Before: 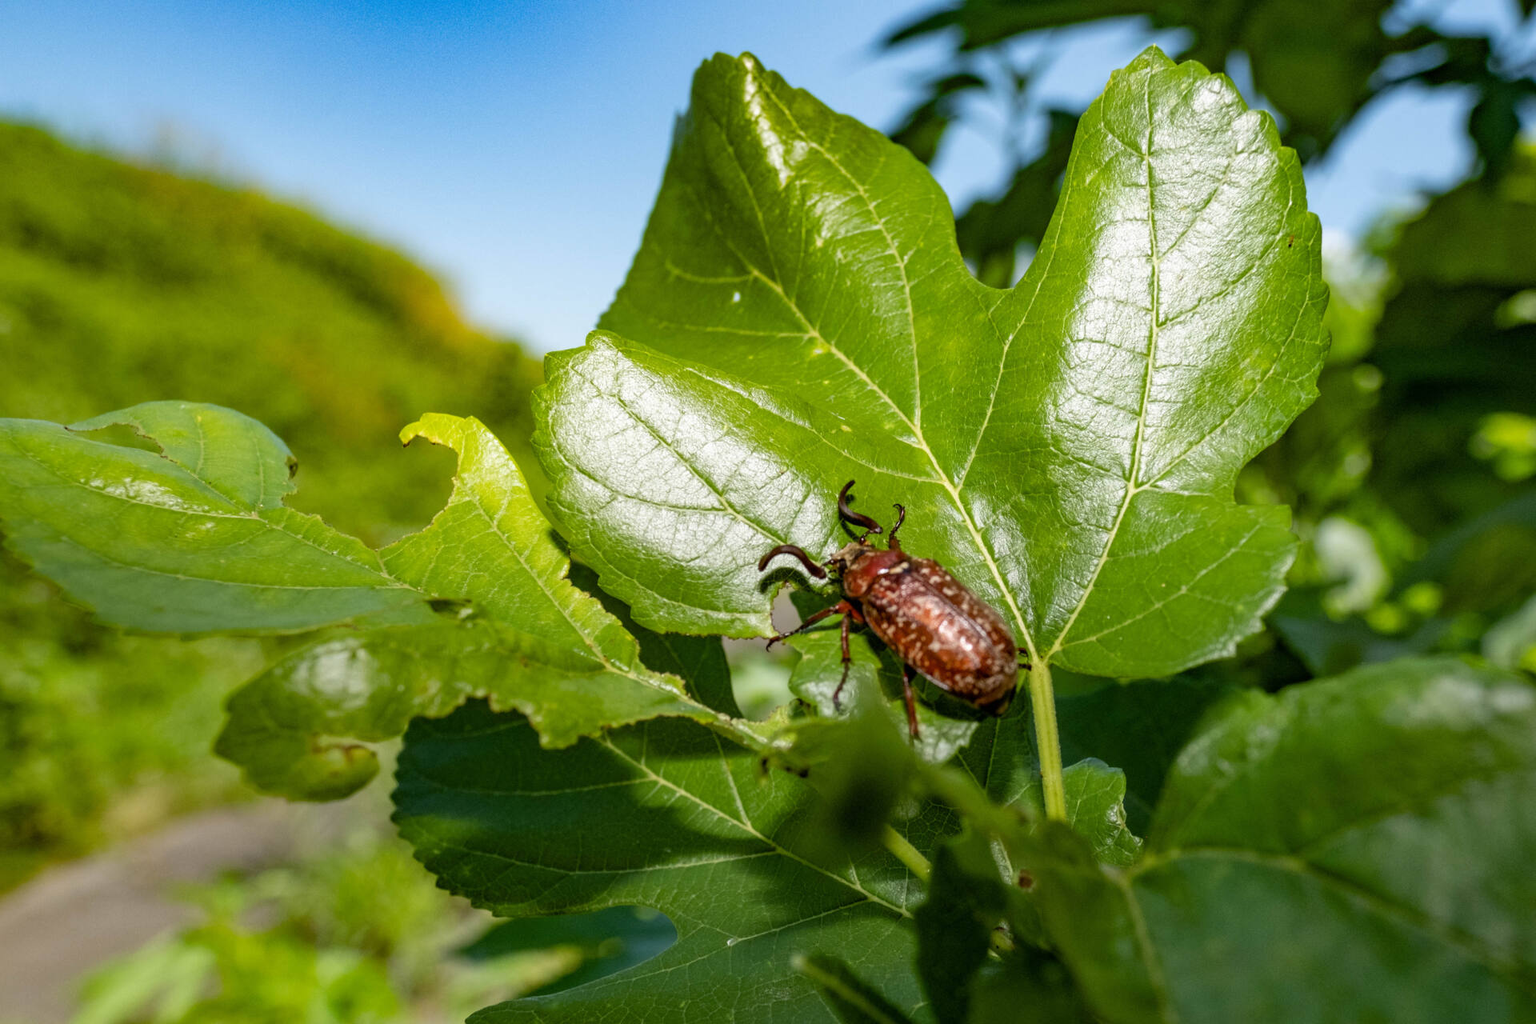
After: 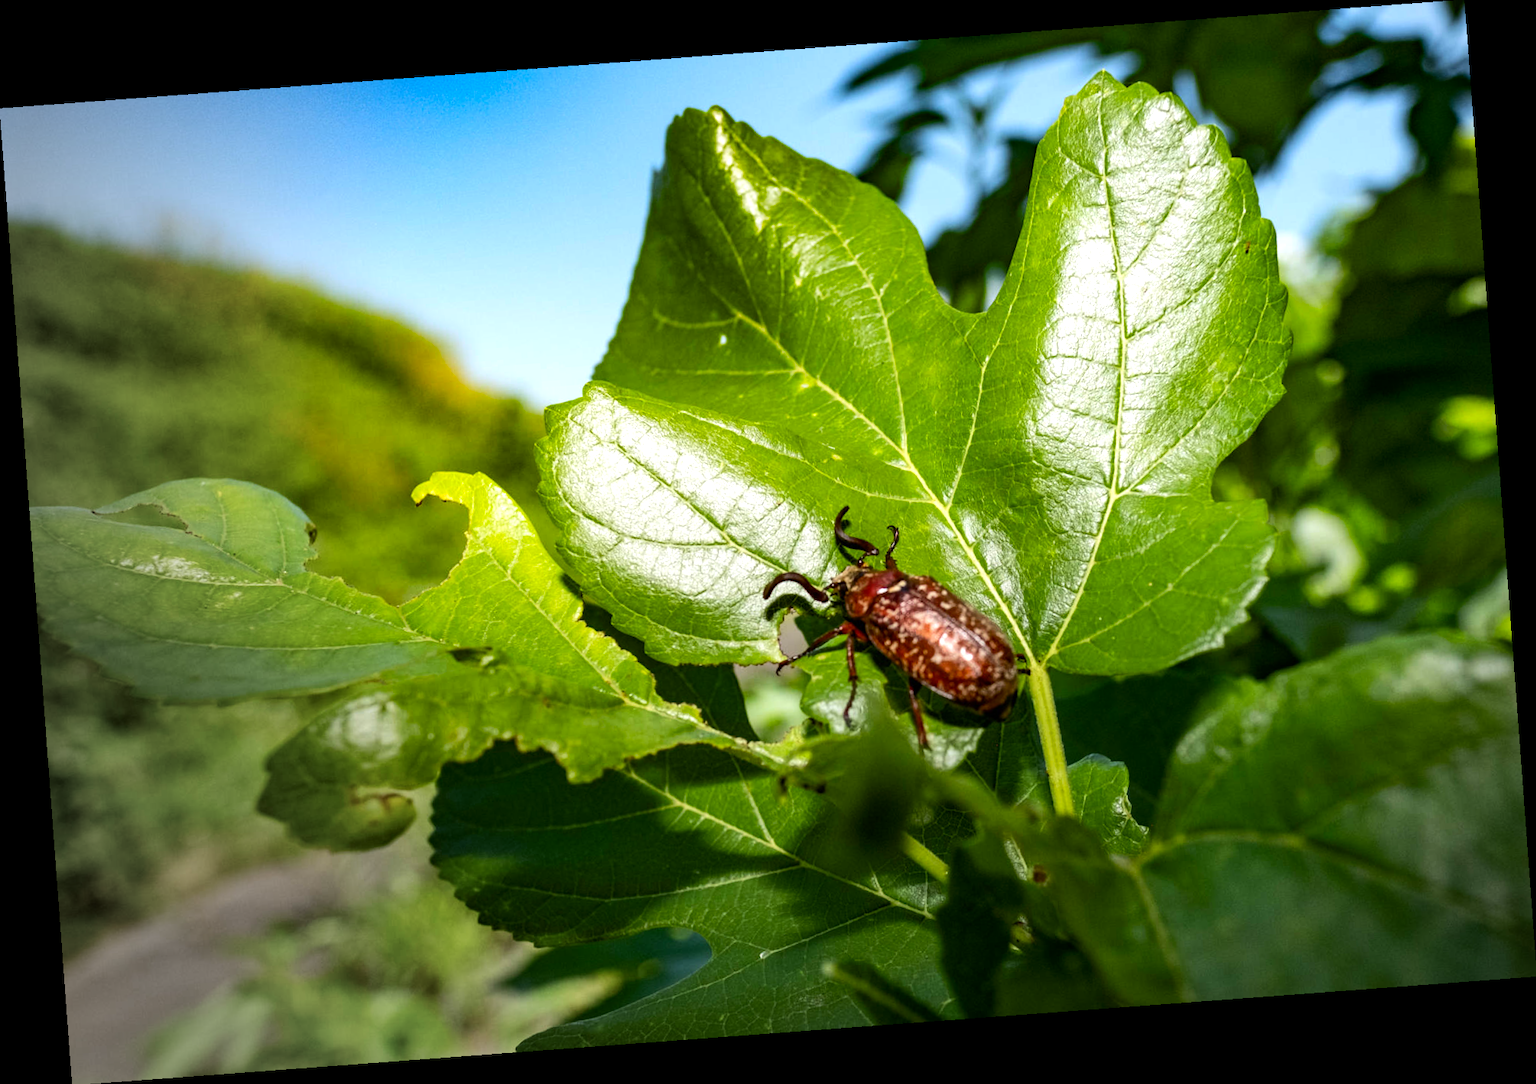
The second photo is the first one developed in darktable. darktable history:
vignetting: fall-off start 73.57%, center (0.22, -0.235)
rotate and perspective: rotation -4.25°, automatic cropping off
contrast brightness saturation: contrast 0.1, saturation -0.36
color correction: saturation 1.8
tone equalizer: -8 EV -0.417 EV, -7 EV -0.389 EV, -6 EV -0.333 EV, -5 EV -0.222 EV, -3 EV 0.222 EV, -2 EV 0.333 EV, -1 EV 0.389 EV, +0 EV 0.417 EV, edges refinement/feathering 500, mask exposure compensation -1.57 EV, preserve details no
